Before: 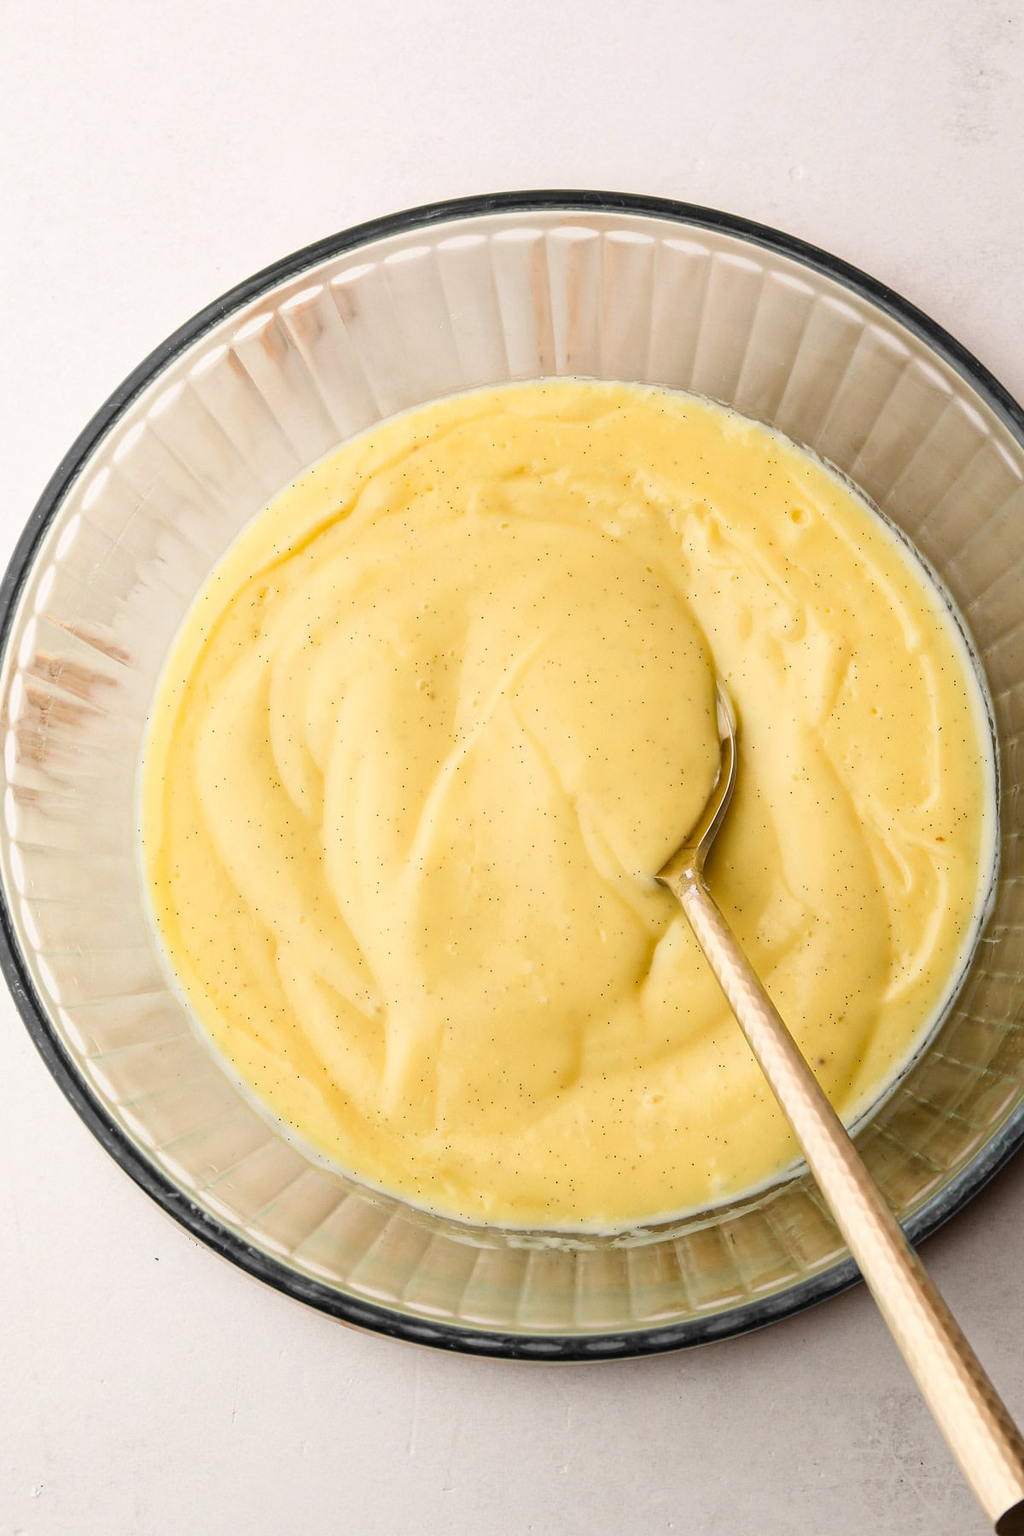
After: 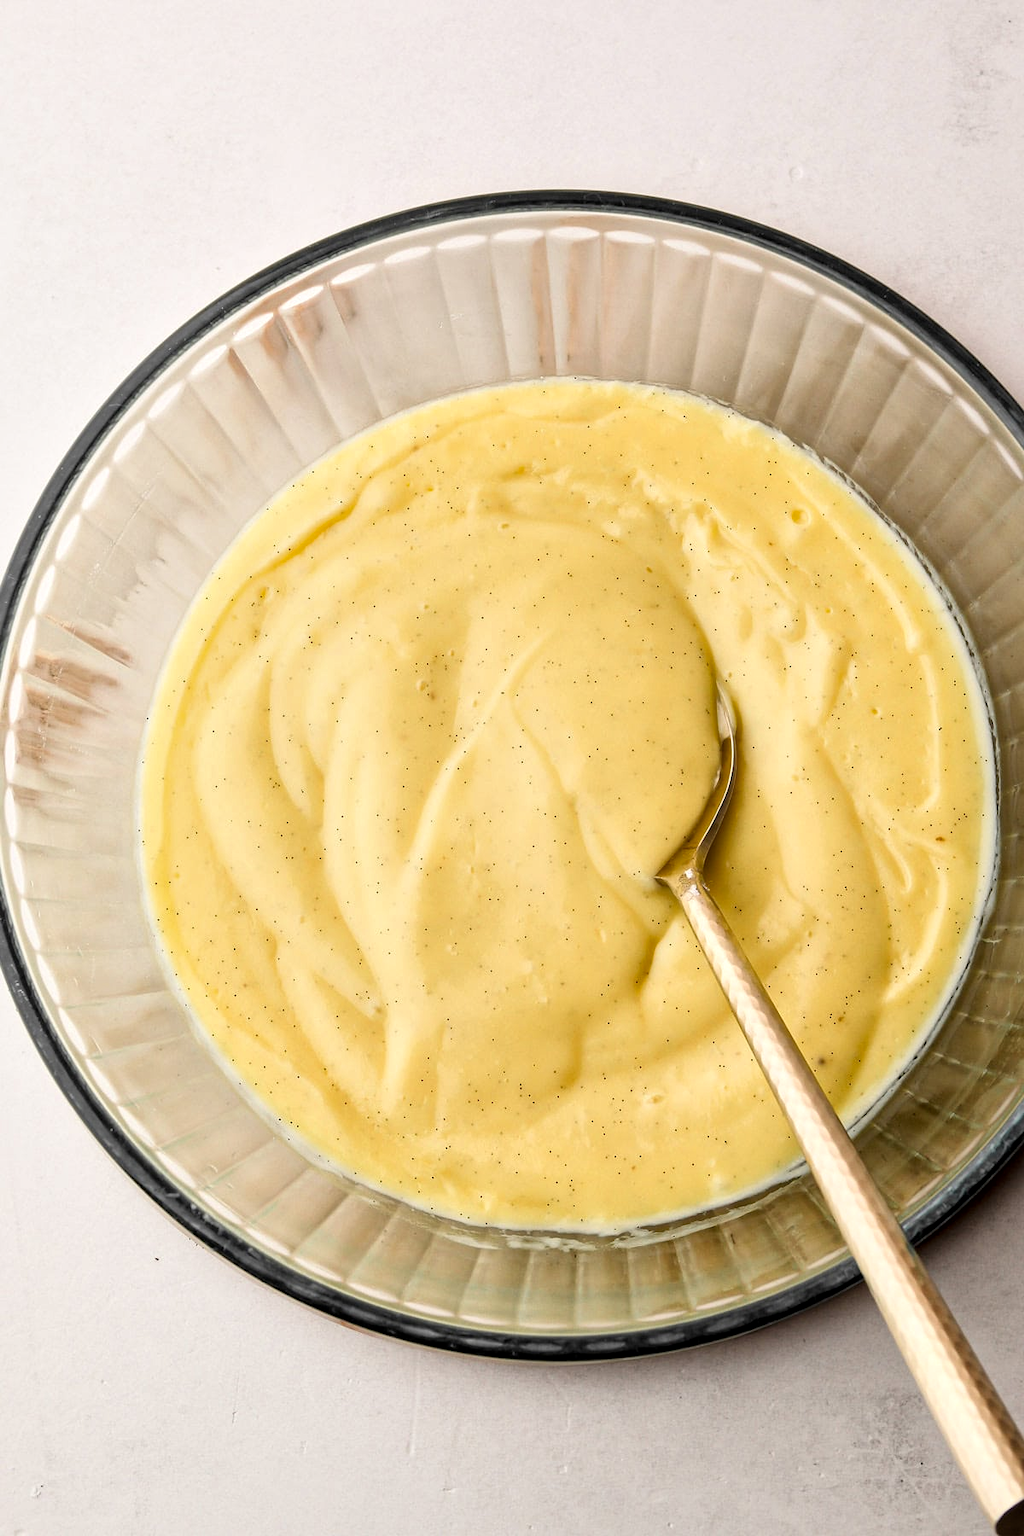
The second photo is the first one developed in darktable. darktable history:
local contrast: mode bilateral grid, contrast 20, coarseness 50, detail 159%, midtone range 0.2
tone equalizer: on, module defaults
filmic rgb: middle gray luminance 18.42%, black relative exposure -11.45 EV, white relative exposure 2.55 EV, threshold 6 EV, target black luminance 0%, hardness 8.41, latitude 99%, contrast 1.084, shadows ↔ highlights balance 0.505%, add noise in highlights 0, preserve chrominance max RGB, color science v3 (2019), use custom middle-gray values true, iterations of high-quality reconstruction 0, contrast in highlights soft, enable highlight reconstruction true
